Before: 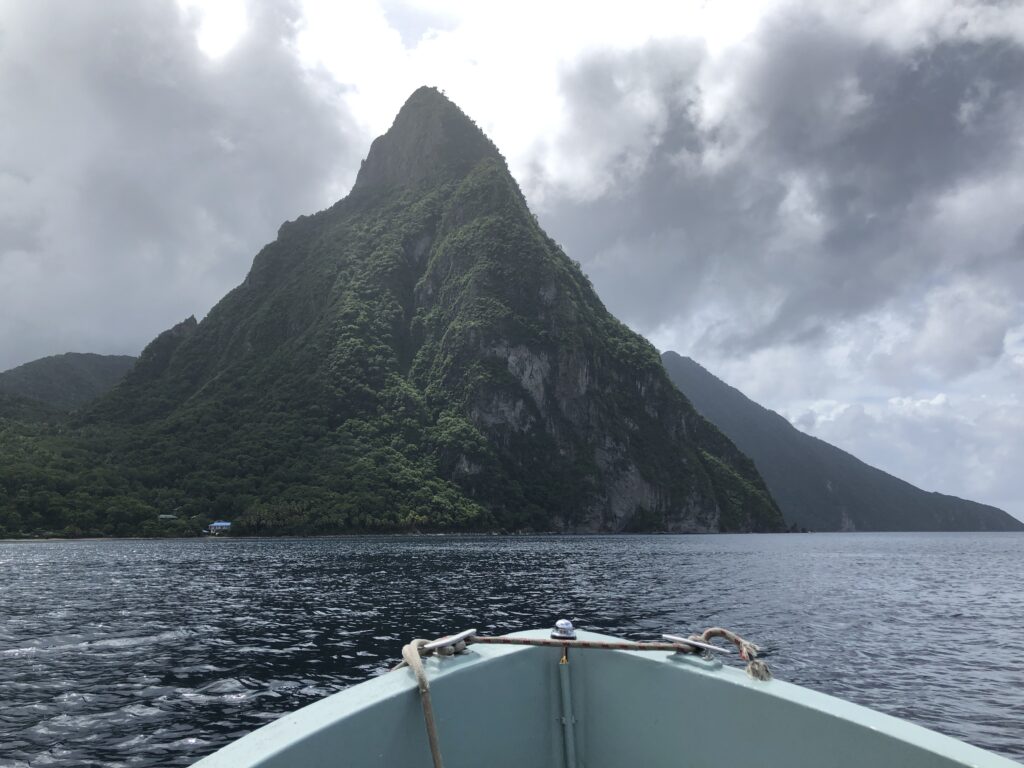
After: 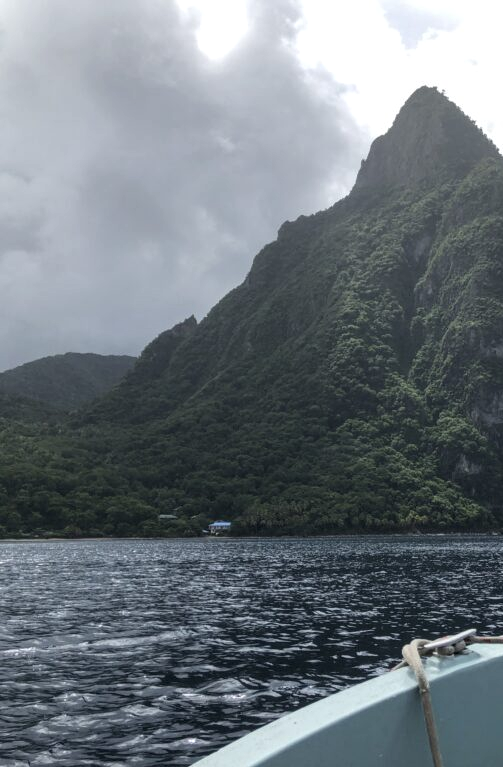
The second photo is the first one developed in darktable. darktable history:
crop and rotate: left 0%, top 0%, right 50.845%
local contrast: on, module defaults
